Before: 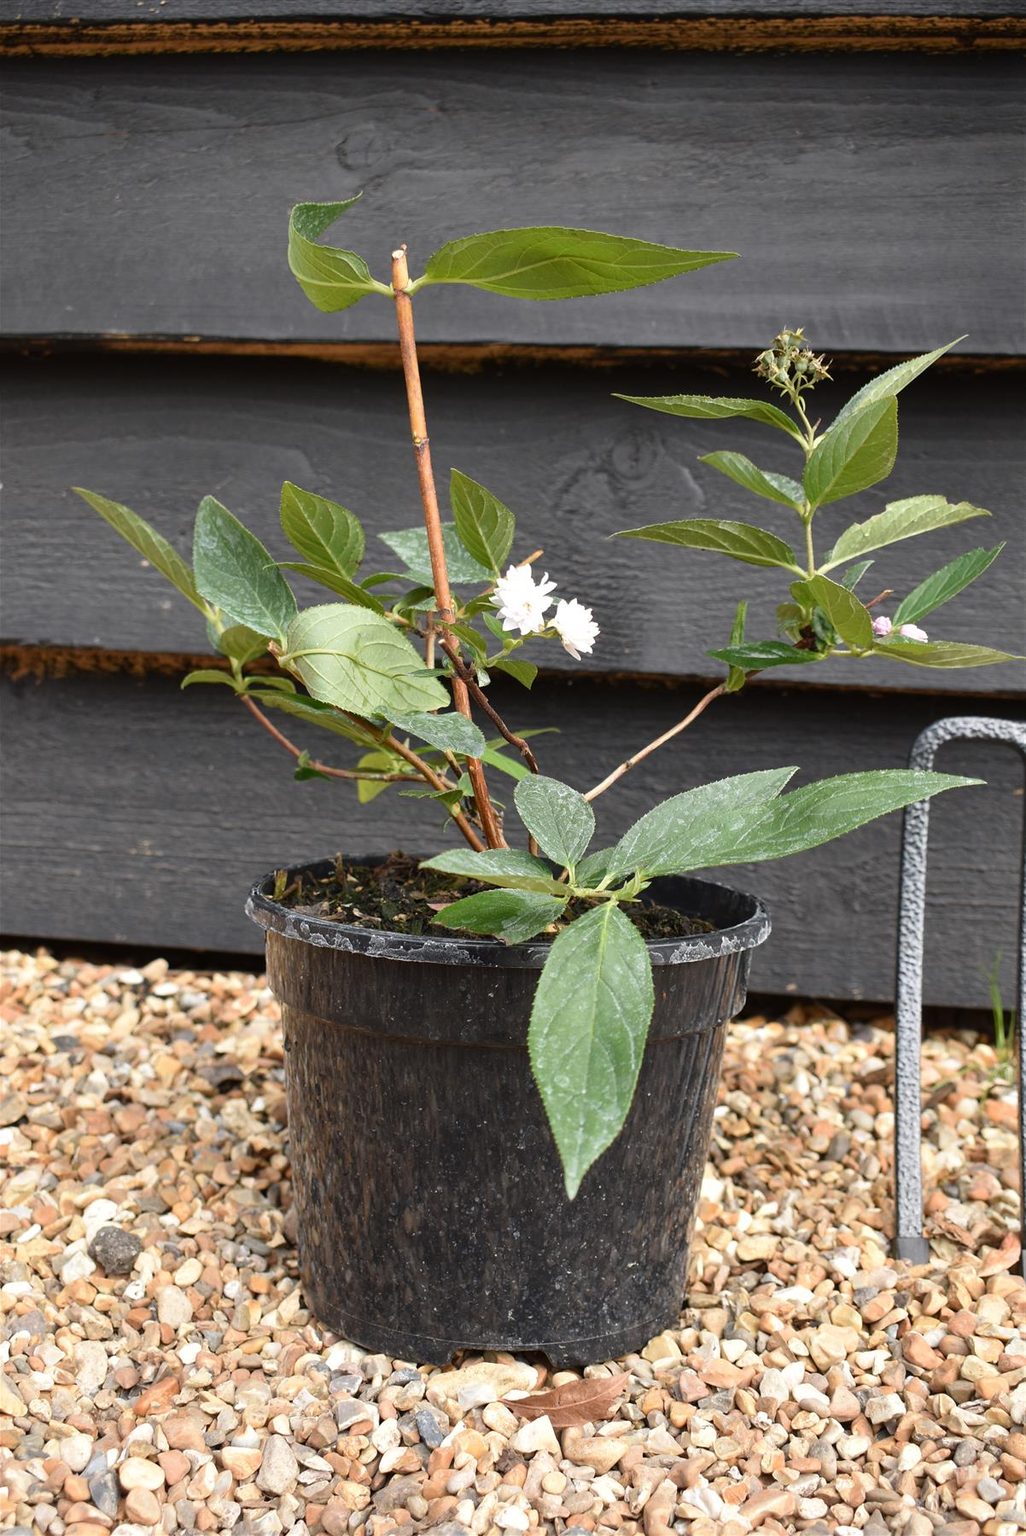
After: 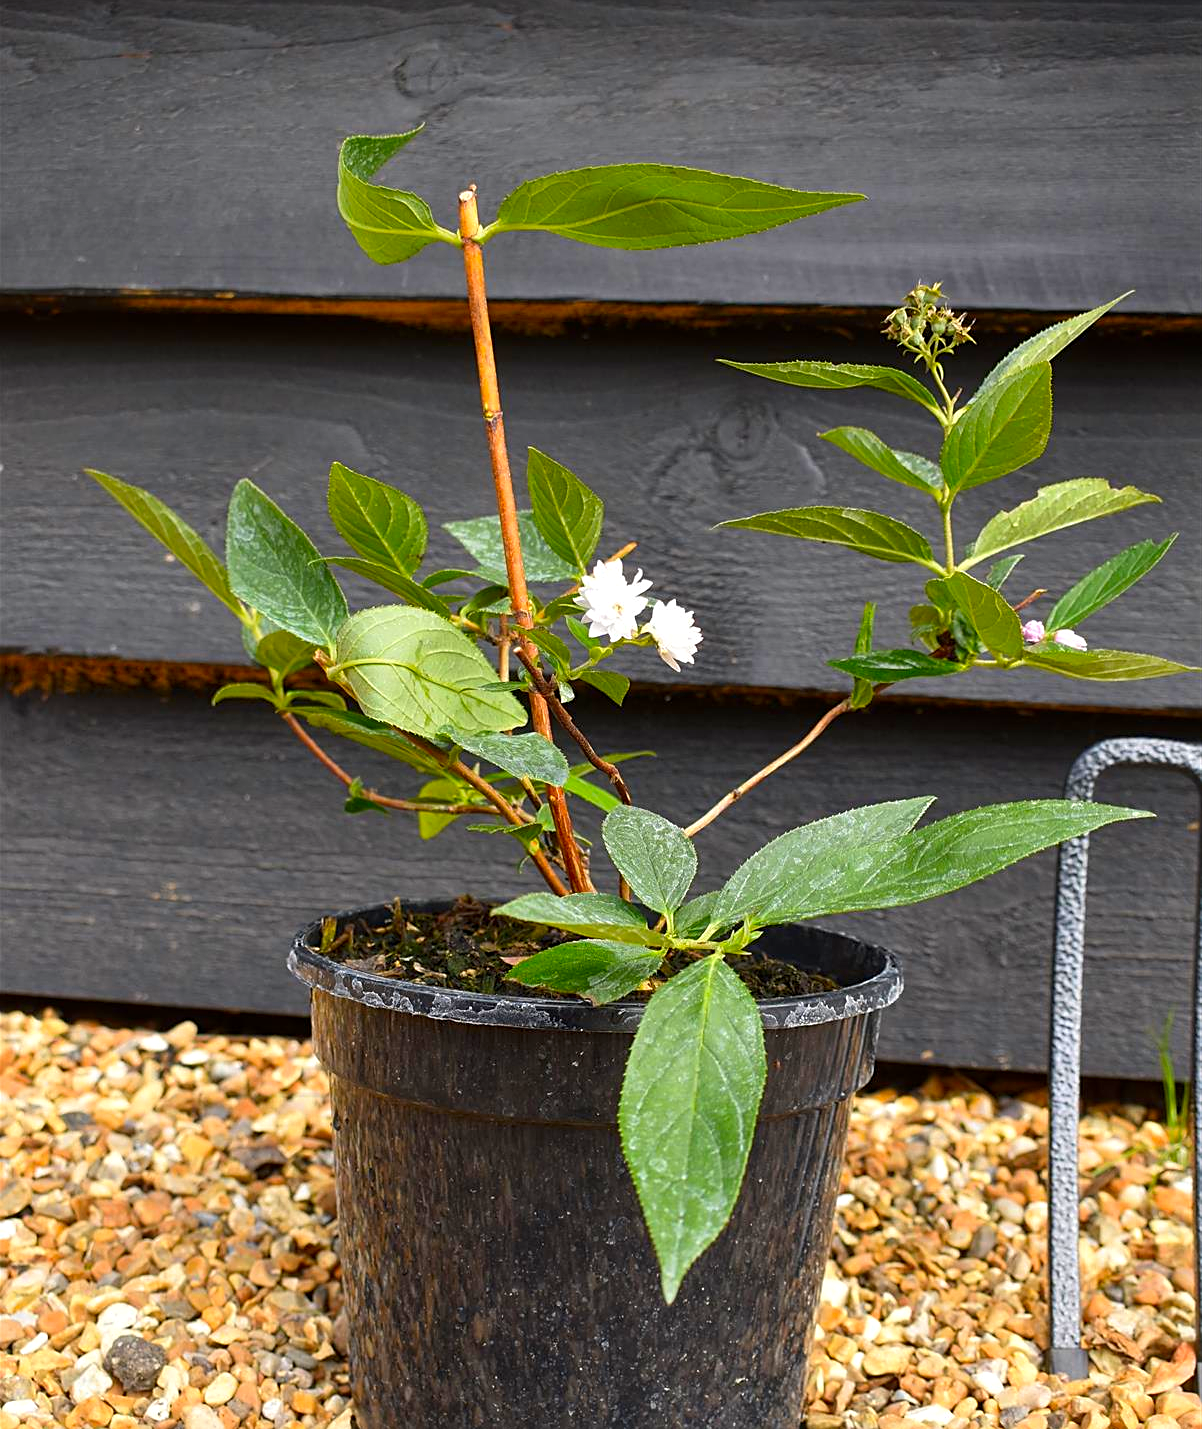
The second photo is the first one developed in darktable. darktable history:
crop and rotate: top 5.667%, bottom 14.937%
sharpen: on, module defaults
local contrast: highlights 100%, shadows 100%, detail 120%, midtone range 0.2
color contrast: green-magenta contrast 1.55, blue-yellow contrast 1.83
